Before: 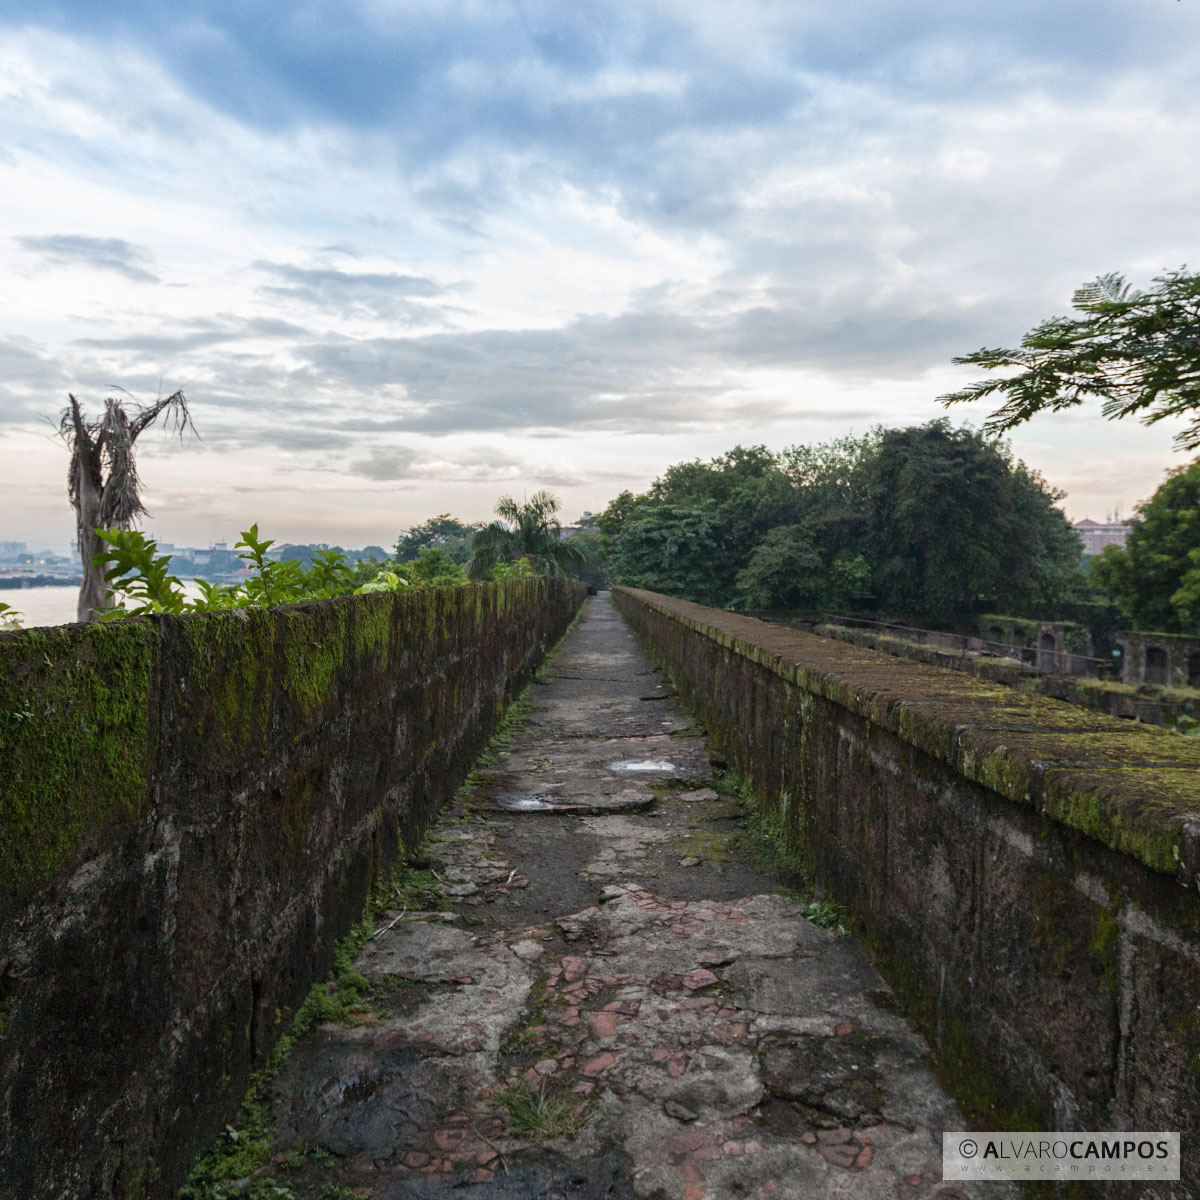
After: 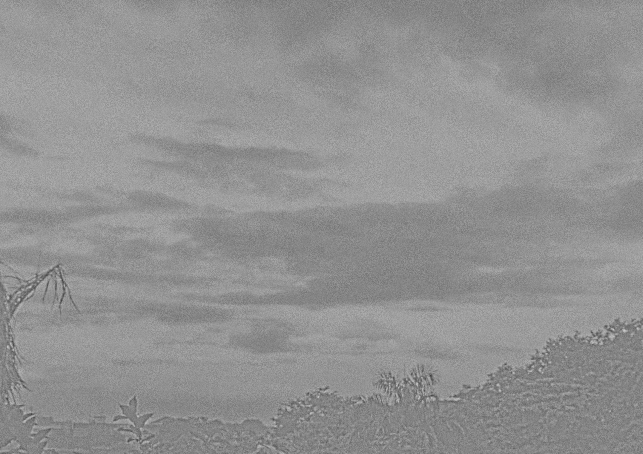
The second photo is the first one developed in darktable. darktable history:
crop: left 10.121%, top 10.631%, right 36.218%, bottom 51.526%
sharpen: on, module defaults
tone curve: curves: ch0 [(0, 0) (0.003, 0.031) (0.011, 0.031) (0.025, 0.03) (0.044, 0.035) (0.069, 0.054) (0.1, 0.081) (0.136, 0.11) (0.177, 0.147) (0.224, 0.209) (0.277, 0.283) (0.335, 0.369) (0.399, 0.44) (0.468, 0.517) (0.543, 0.601) (0.623, 0.684) (0.709, 0.766) (0.801, 0.846) (0.898, 0.927) (1, 1)], preserve colors none
highpass: sharpness 5.84%, contrast boost 8.44%
grain: coarseness 0.09 ISO
exposure: black level correction 0, exposure 1.1 EV, compensate exposure bias true, compensate highlight preservation false
